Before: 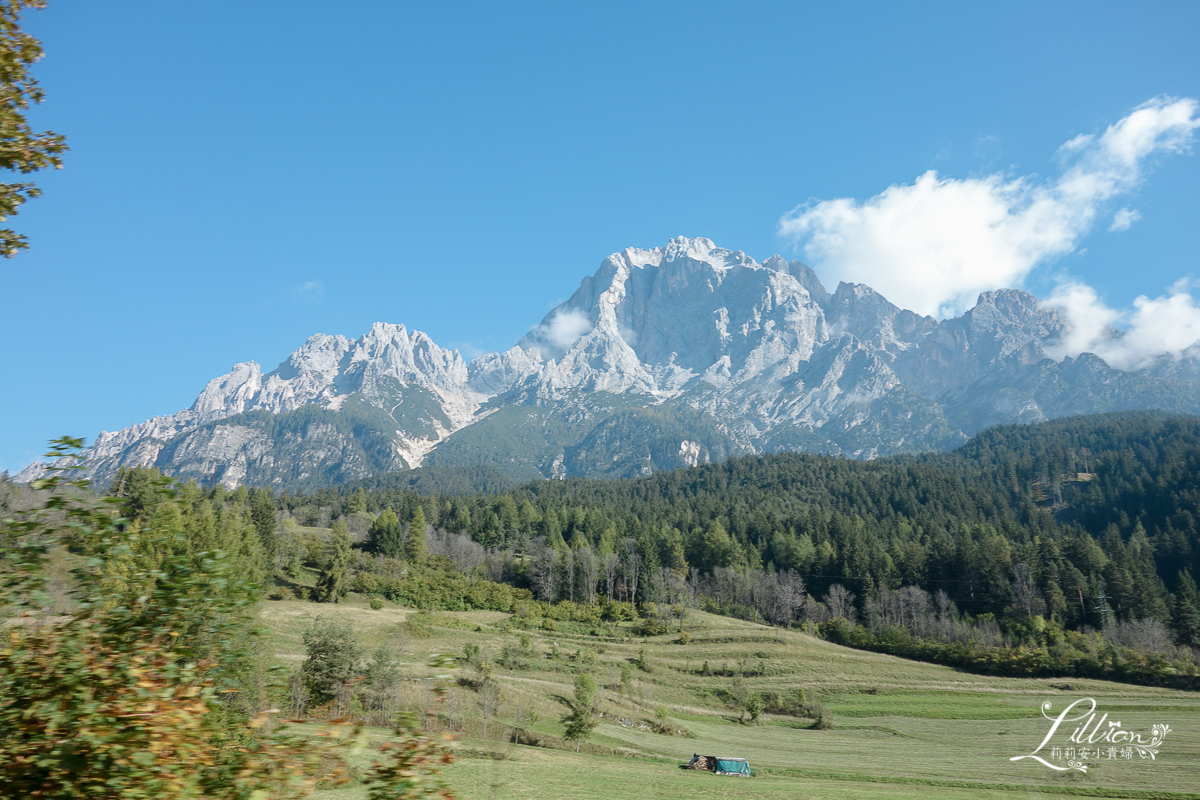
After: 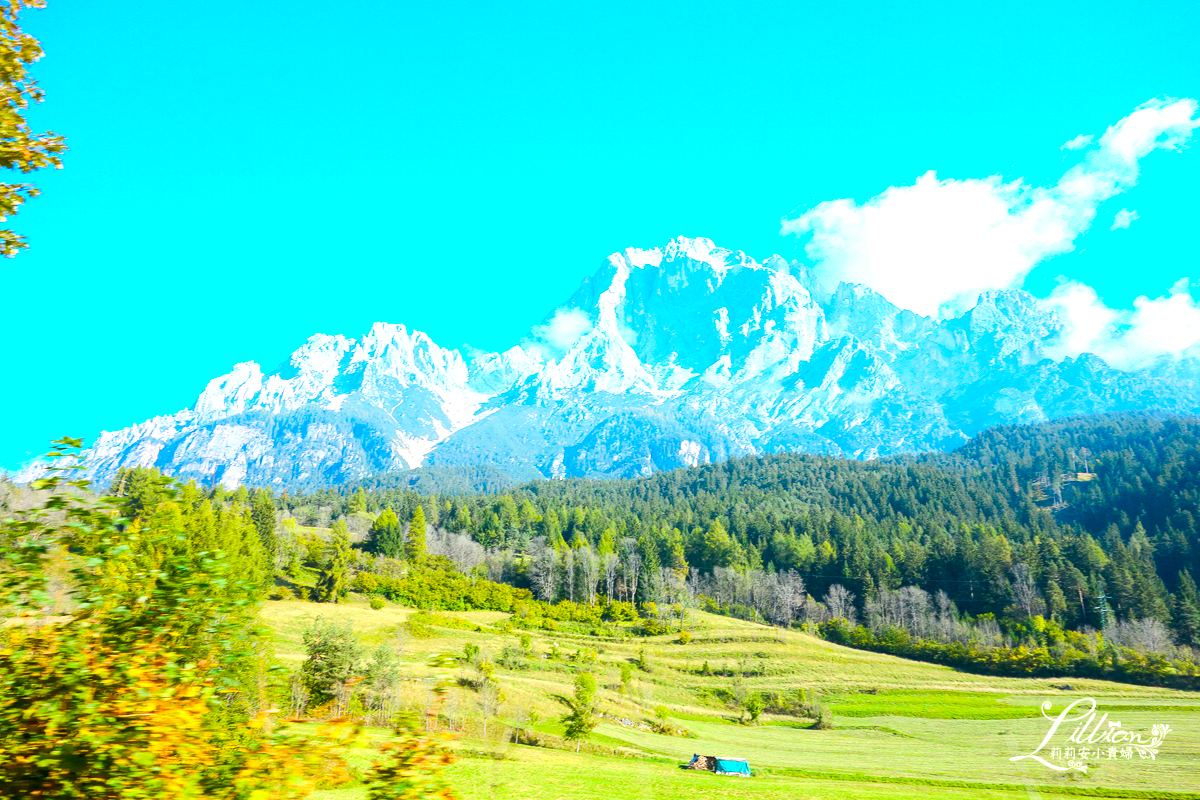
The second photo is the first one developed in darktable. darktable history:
exposure: exposure 0.939 EV, compensate highlight preservation false
color balance rgb: power › hue 71.91°, linear chroma grading › global chroma 41.506%, perceptual saturation grading › global saturation 31.287%, global vibrance 9.552%
contrast brightness saturation: contrast 0.196, brightness 0.143, saturation 0.142
